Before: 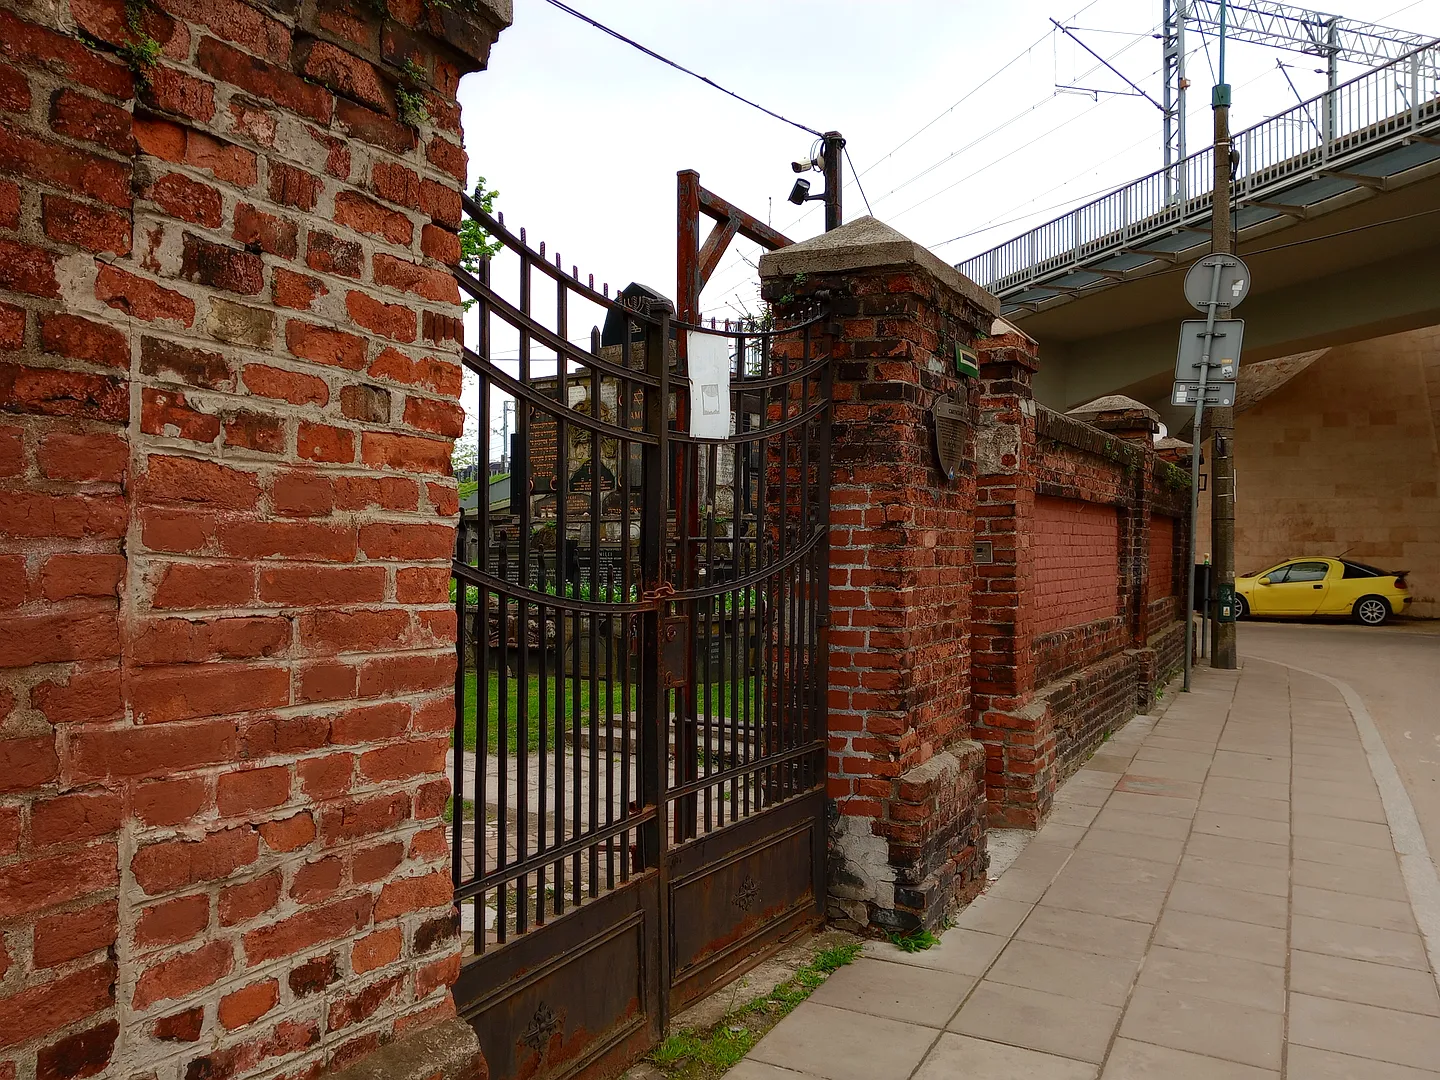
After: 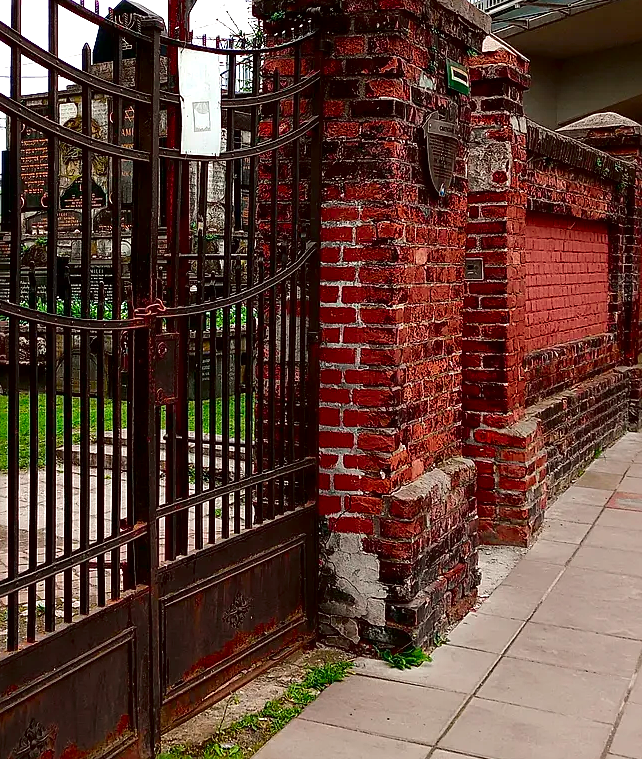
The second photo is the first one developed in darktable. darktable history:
sharpen: on, module defaults
exposure: black level correction 0, exposure 0.7 EV, compensate highlight preservation false
tone curve: curves: ch0 [(0, 0) (0.068, 0.012) (0.183, 0.089) (0.341, 0.283) (0.547, 0.532) (0.828, 0.815) (1, 0.983)]; ch1 [(0, 0) (0.23, 0.166) (0.34, 0.308) (0.371, 0.337) (0.429, 0.411) (0.477, 0.462) (0.499, 0.5) (0.529, 0.537) (0.559, 0.582) (0.743, 0.798) (1, 1)]; ch2 [(0, 0) (0.431, 0.414) (0.498, 0.503) (0.524, 0.528) (0.568, 0.546) (0.6, 0.597) (0.634, 0.645) (0.728, 0.742) (1, 1)], color space Lab, independent channels, preserve colors none
crop: left 35.374%, top 26.267%, right 19.978%, bottom 3.382%
local contrast: mode bilateral grid, contrast 19, coarseness 51, detail 119%, midtone range 0.2
